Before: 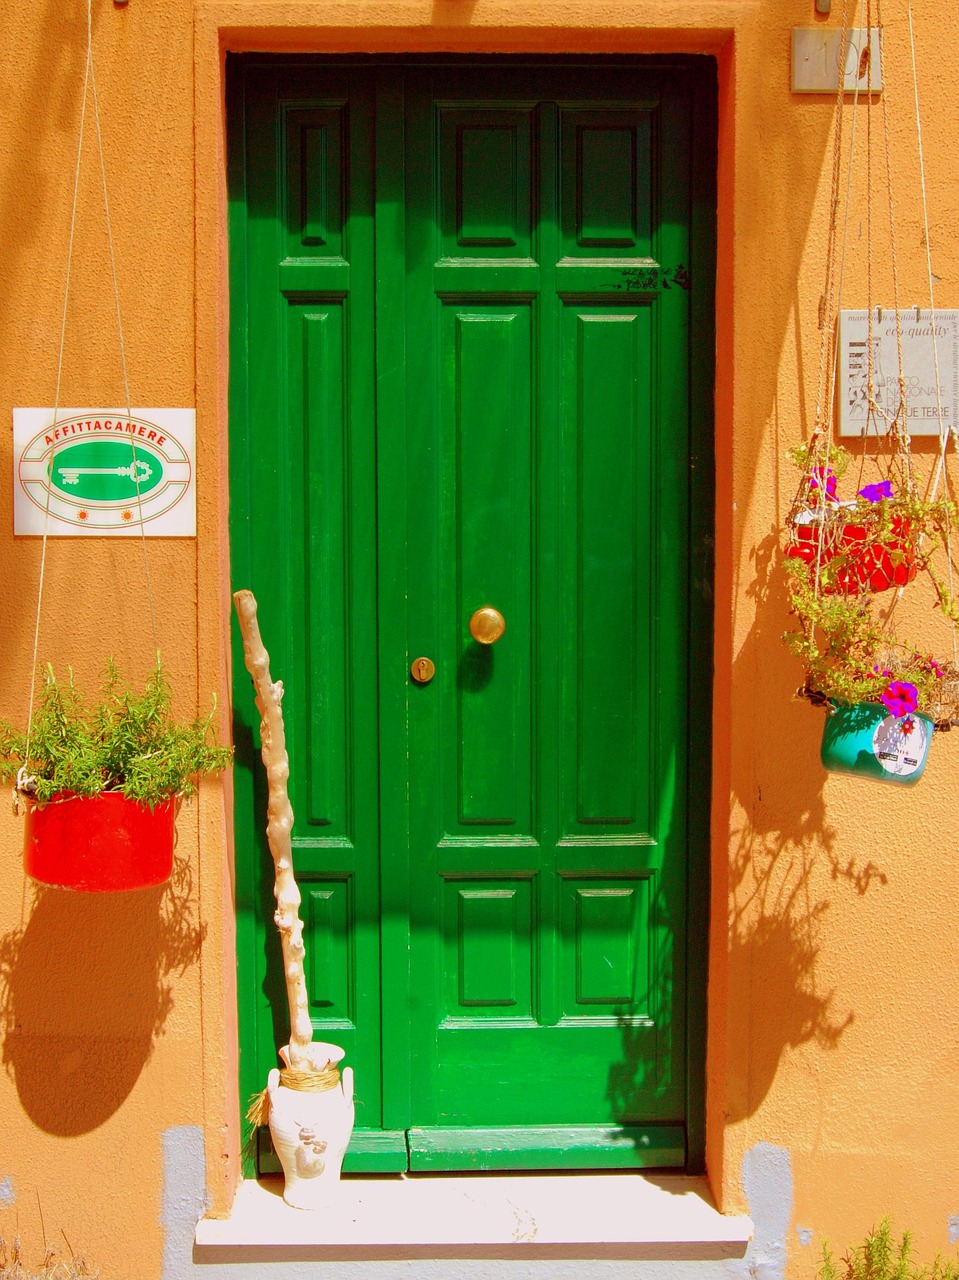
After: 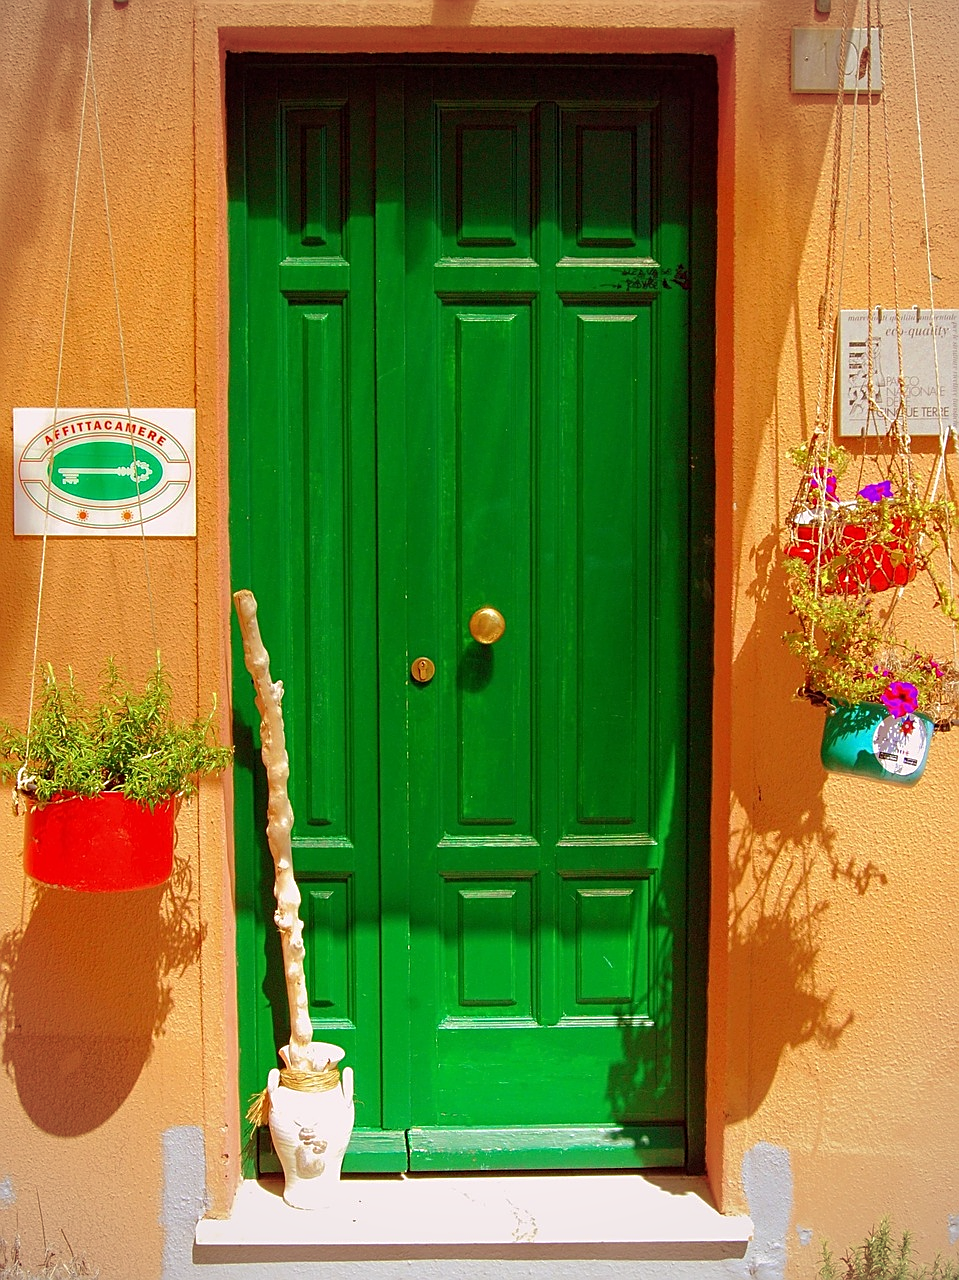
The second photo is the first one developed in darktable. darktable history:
vignetting: brightness -0.167
base curve: curves: ch0 [(0, 0) (0.74, 0.67) (1, 1)]
exposure: exposure 0.2 EV, compensate highlight preservation false
sharpen: on, module defaults
